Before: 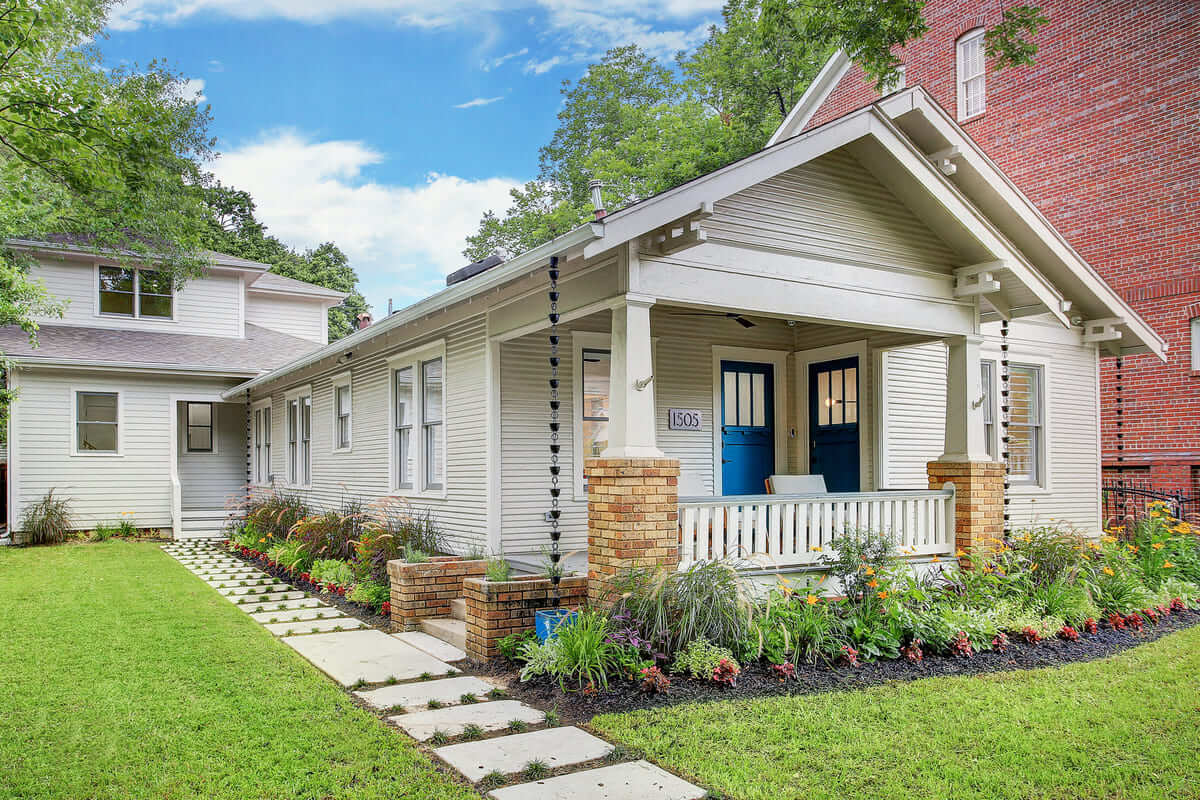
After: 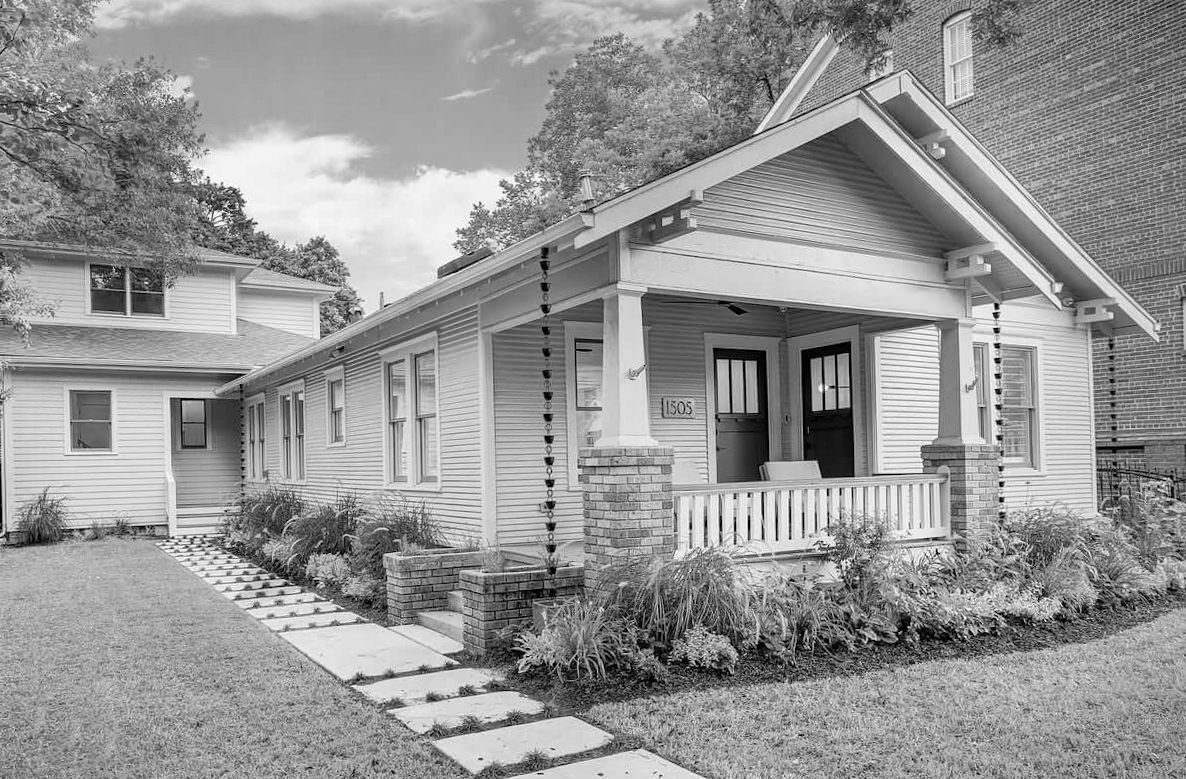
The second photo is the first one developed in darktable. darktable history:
rotate and perspective: rotation -1°, crop left 0.011, crop right 0.989, crop top 0.025, crop bottom 0.975
shadows and highlights: shadows 37.27, highlights -28.18, soften with gaussian
monochrome: a 2.21, b -1.33, size 2.2
